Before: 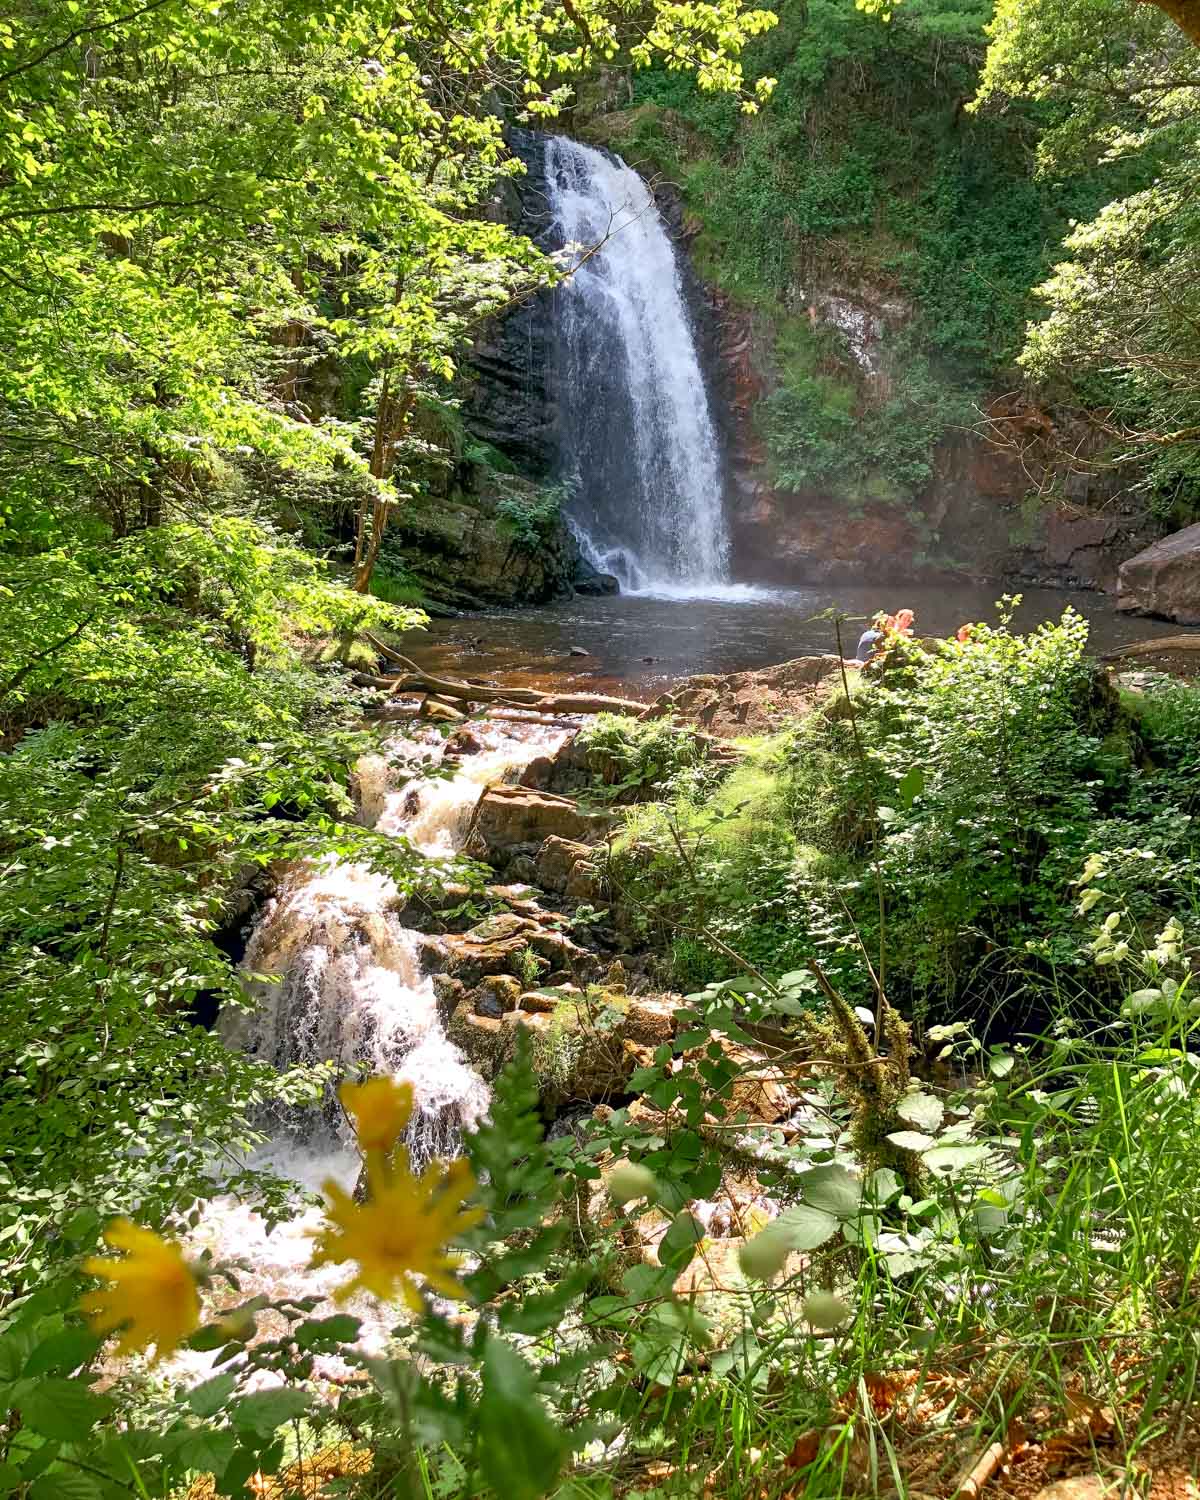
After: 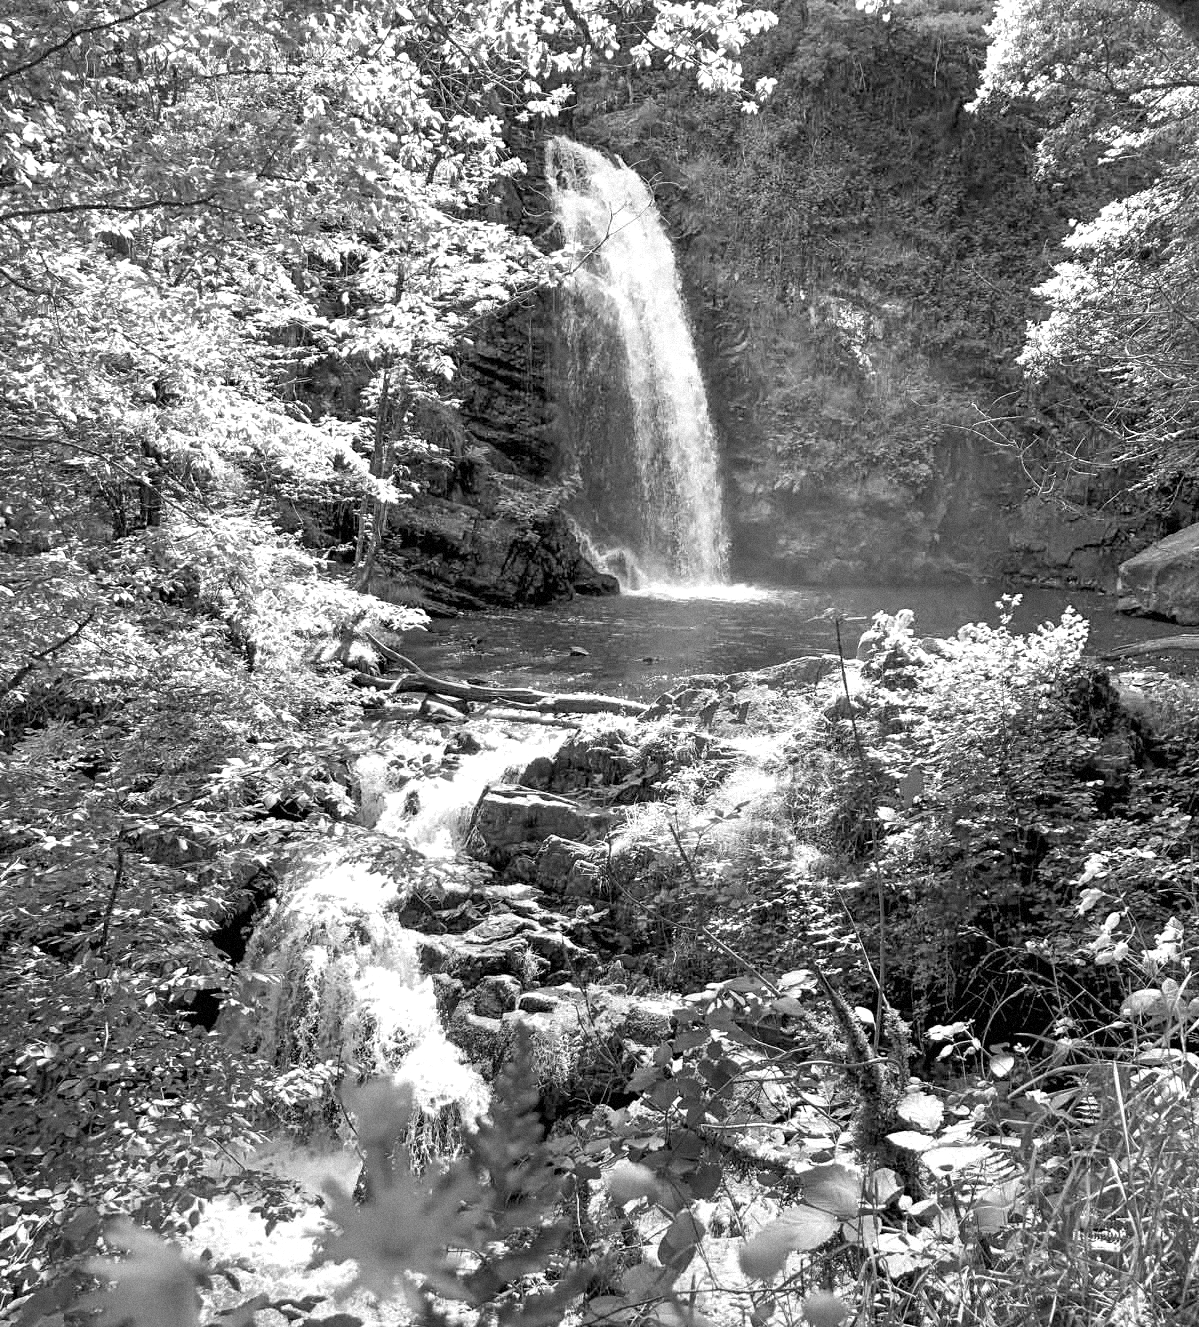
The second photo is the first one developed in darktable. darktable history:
color balance rgb: shadows lift › chroma 1%, shadows lift › hue 240.84°, highlights gain › chroma 2%, highlights gain › hue 73.2°, global offset › luminance -0.5%, perceptual saturation grading › global saturation 20%, perceptual saturation grading › highlights -25%, perceptual saturation grading › shadows 50%, global vibrance 25.26%
exposure: exposure 0.6 EV, compensate highlight preservation false
white balance: red 0.986, blue 1.01
crop and rotate: top 0%, bottom 11.49%
color balance: lift [1, 1.015, 1.004, 0.985], gamma [1, 0.958, 0.971, 1.042], gain [1, 0.956, 0.977, 1.044]
color zones: curves: ch1 [(0, -0.394) (0.143, -0.394) (0.286, -0.394) (0.429, -0.392) (0.571, -0.391) (0.714, -0.391) (0.857, -0.391) (1, -0.394)]
grain: mid-tones bias 0%
graduated density: rotation -180°, offset 24.95
